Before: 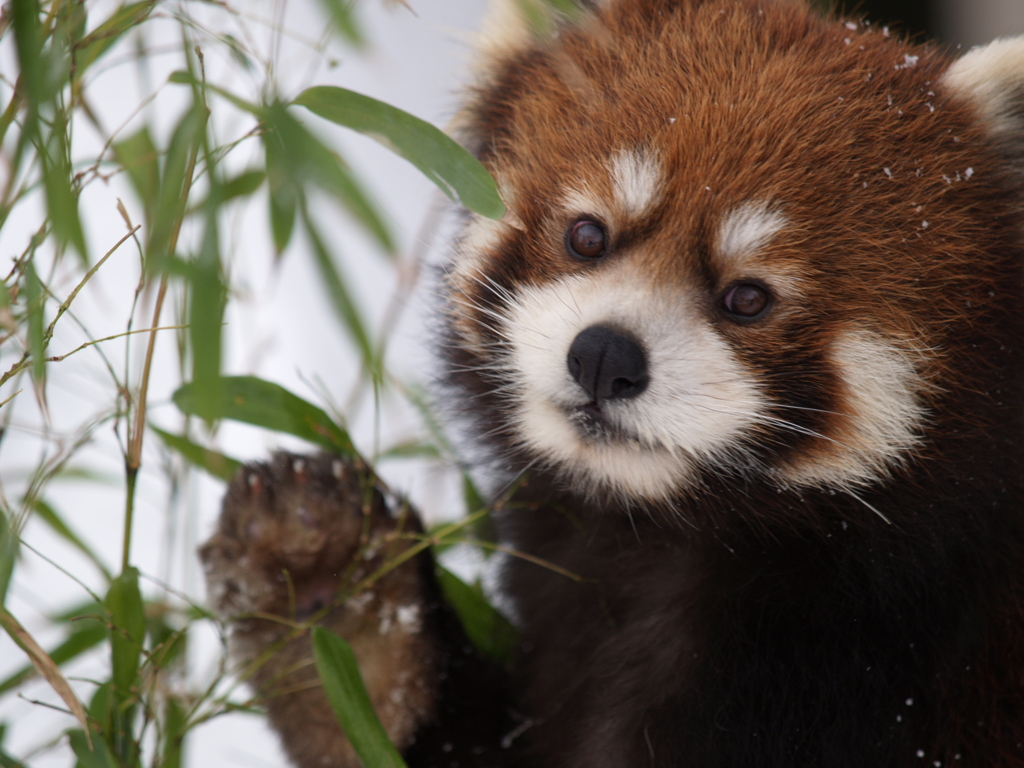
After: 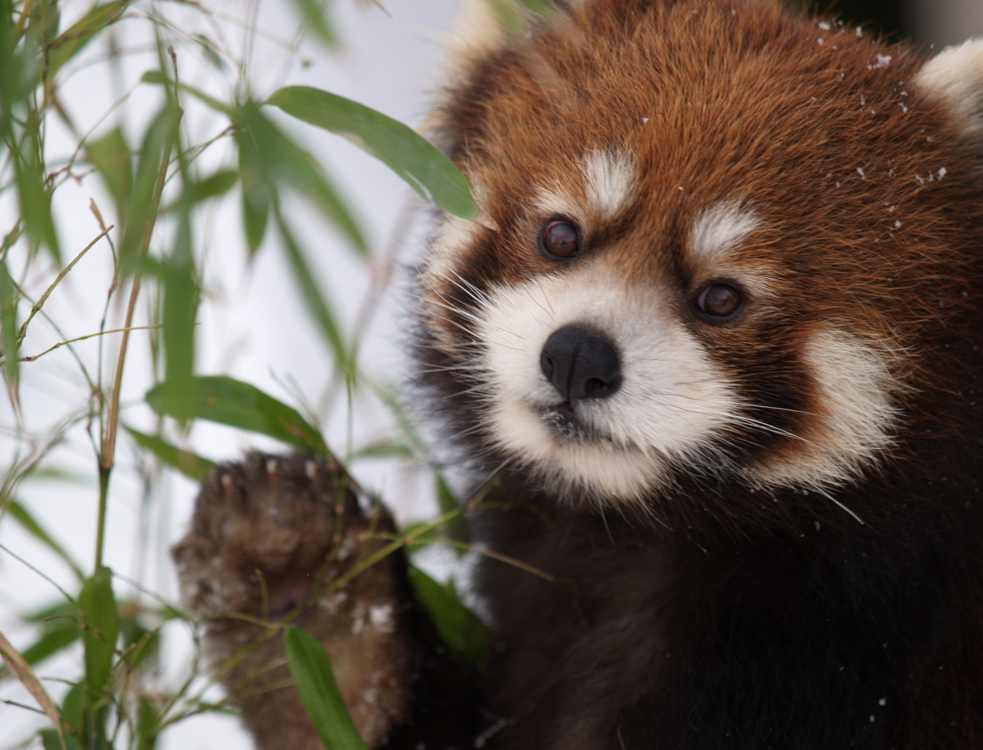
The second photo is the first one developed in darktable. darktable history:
crop and rotate: left 2.729%, right 1.2%, bottom 2.216%
